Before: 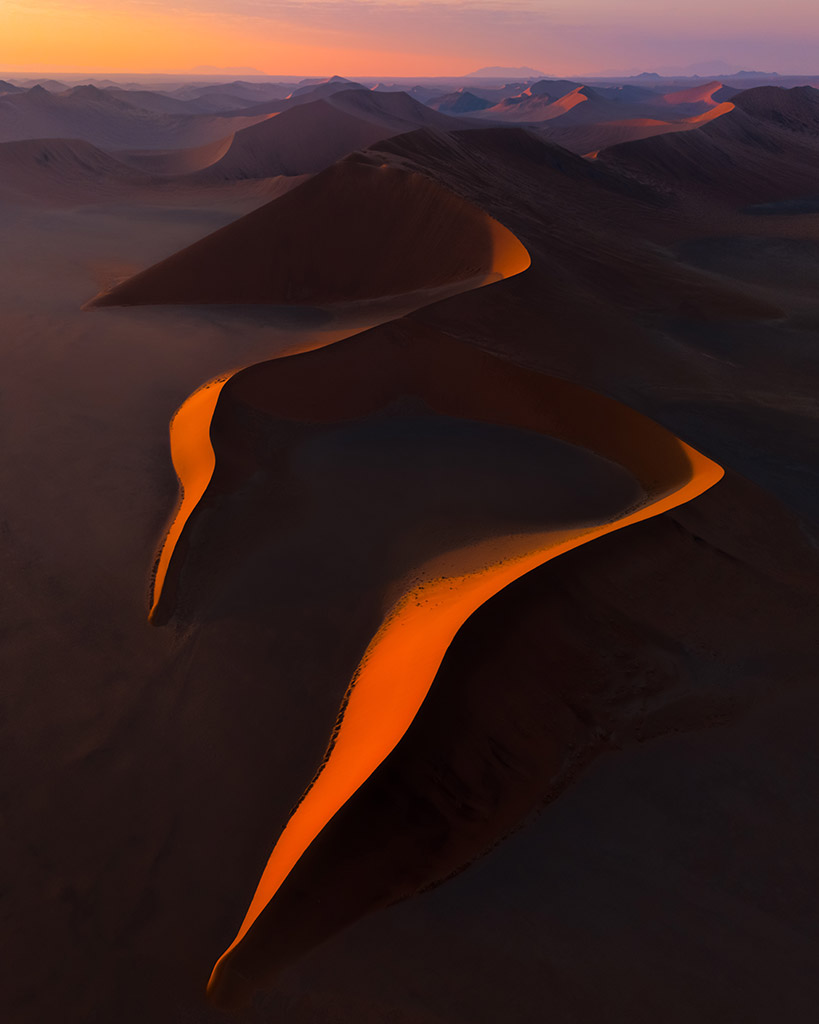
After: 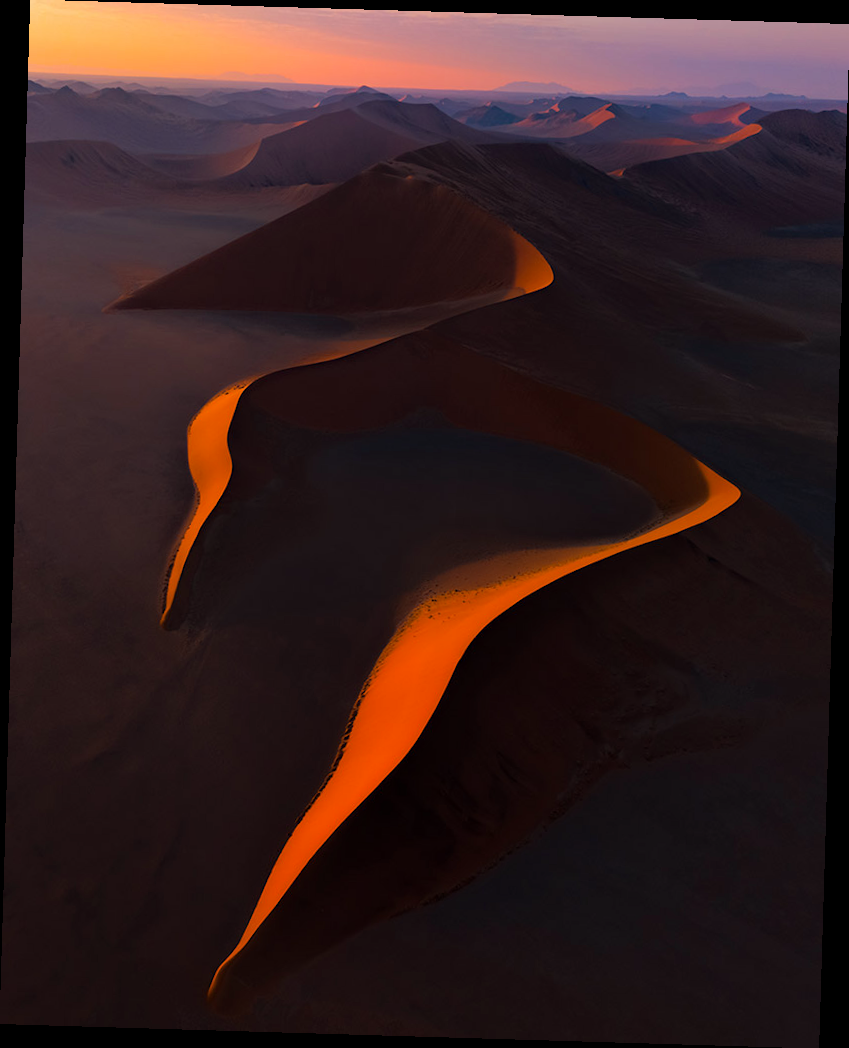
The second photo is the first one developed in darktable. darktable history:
rotate and perspective: rotation 1.72°, automatic cropping off
haze removal: compatibility mode true, adaptive false
